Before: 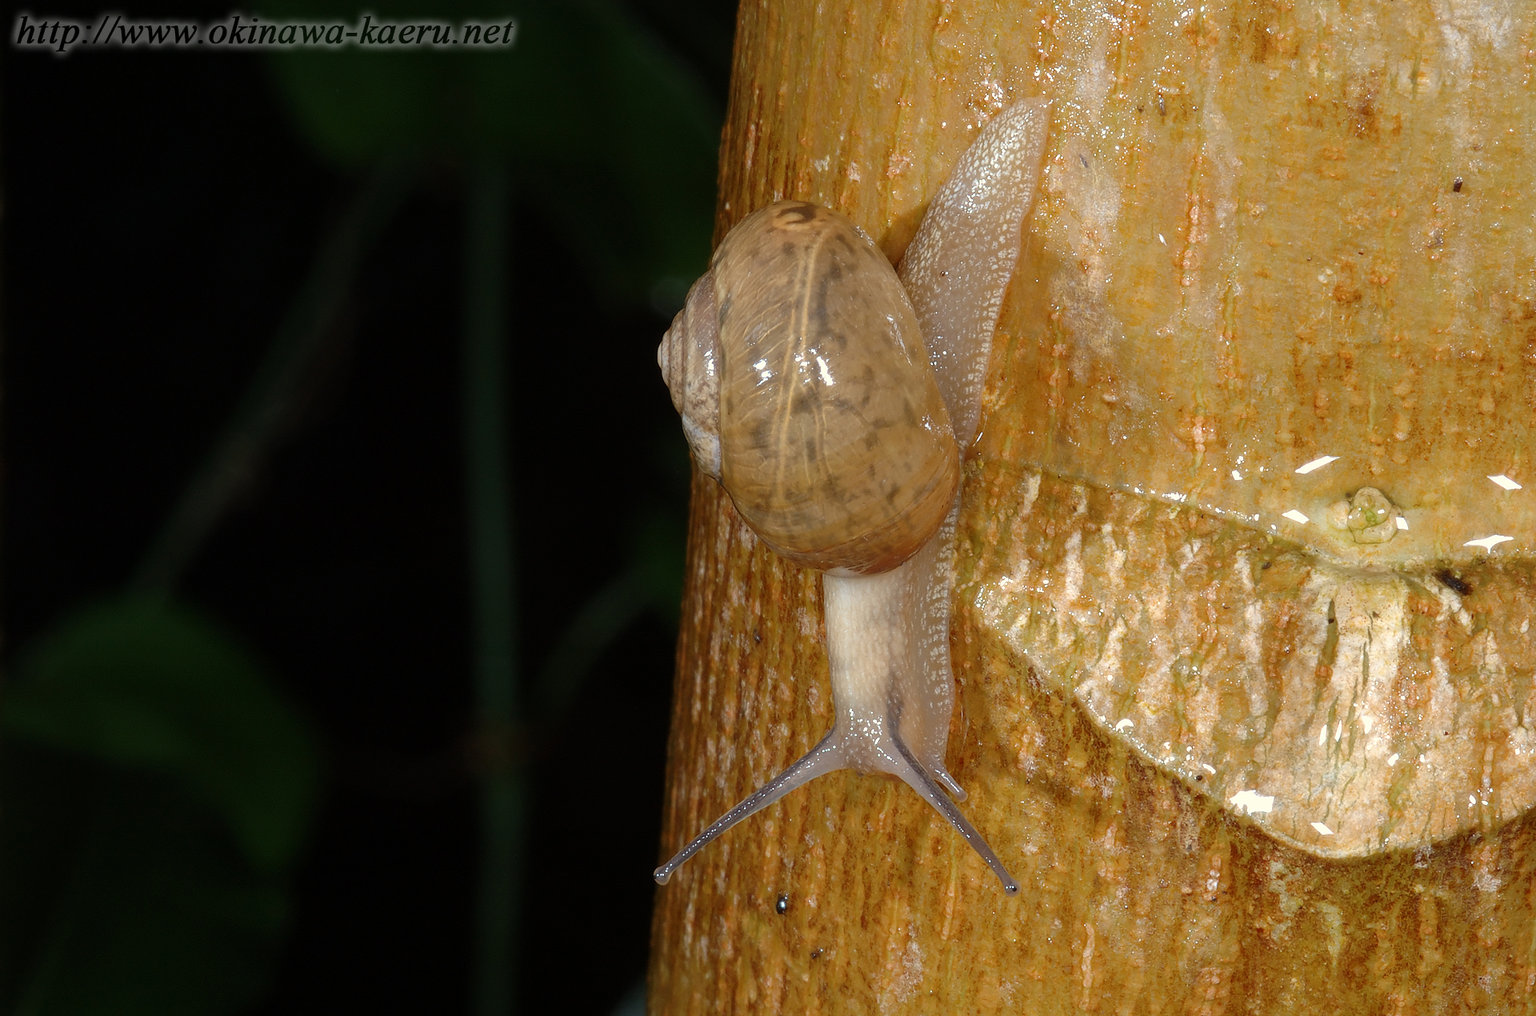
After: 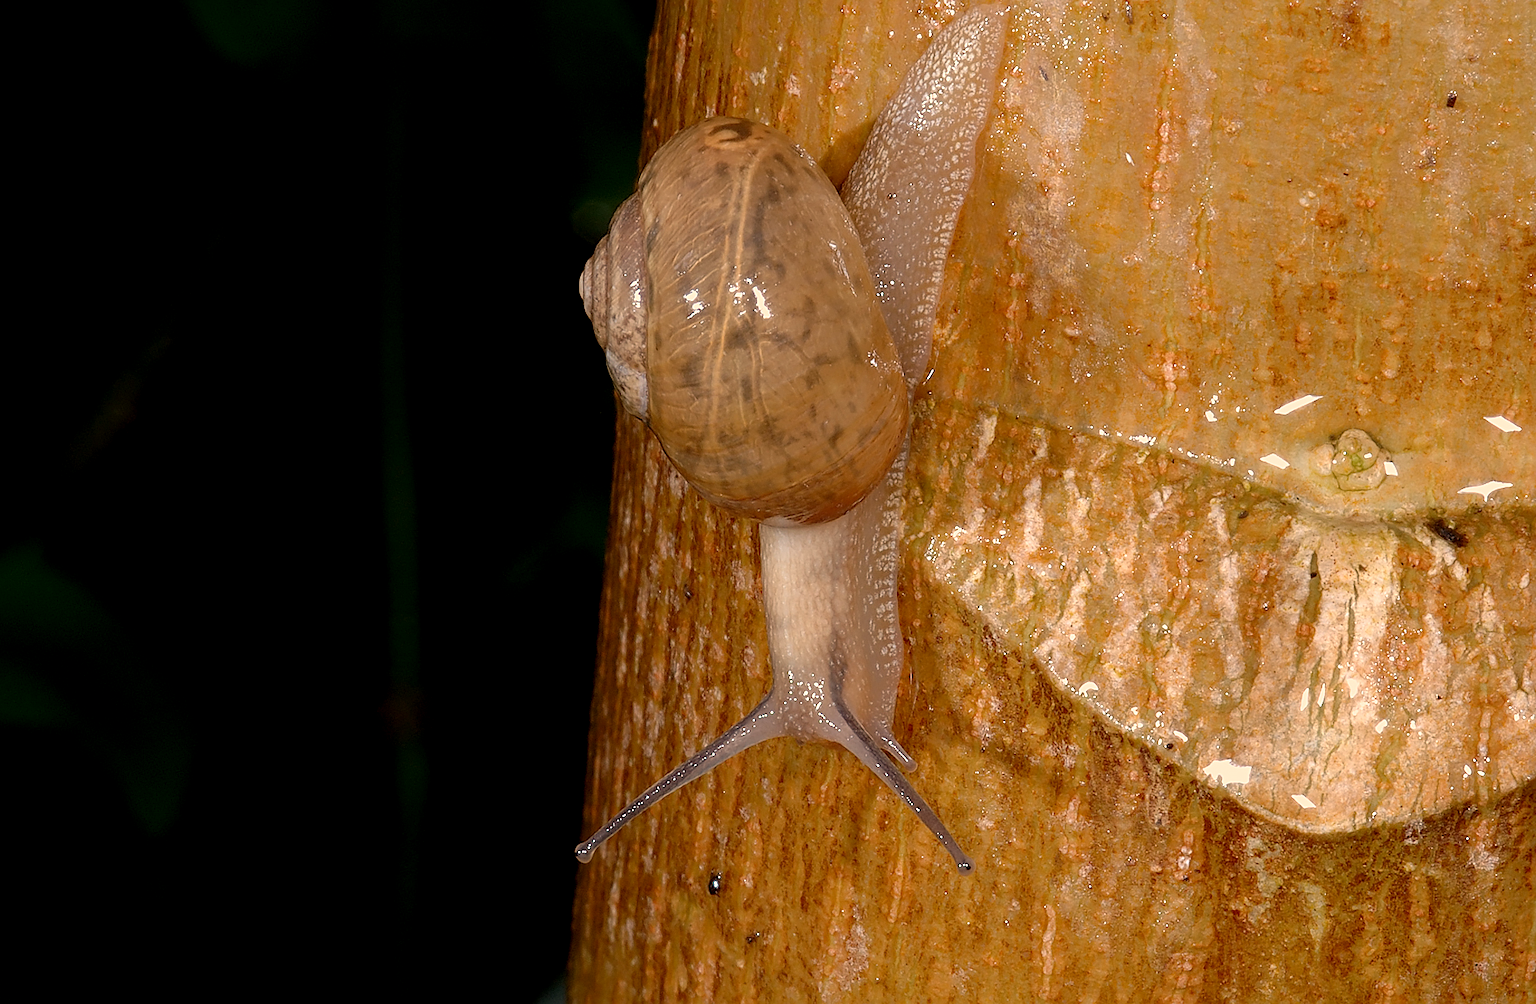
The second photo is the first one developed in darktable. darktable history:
exposure: black level correction 0.006, exposure -0.226 EV, compensate highlight preservation false
white balance: red 1.127, blue 0.943
crop and rotate: left 8.262%, top 9.226%
sharpen: on, module defaults
